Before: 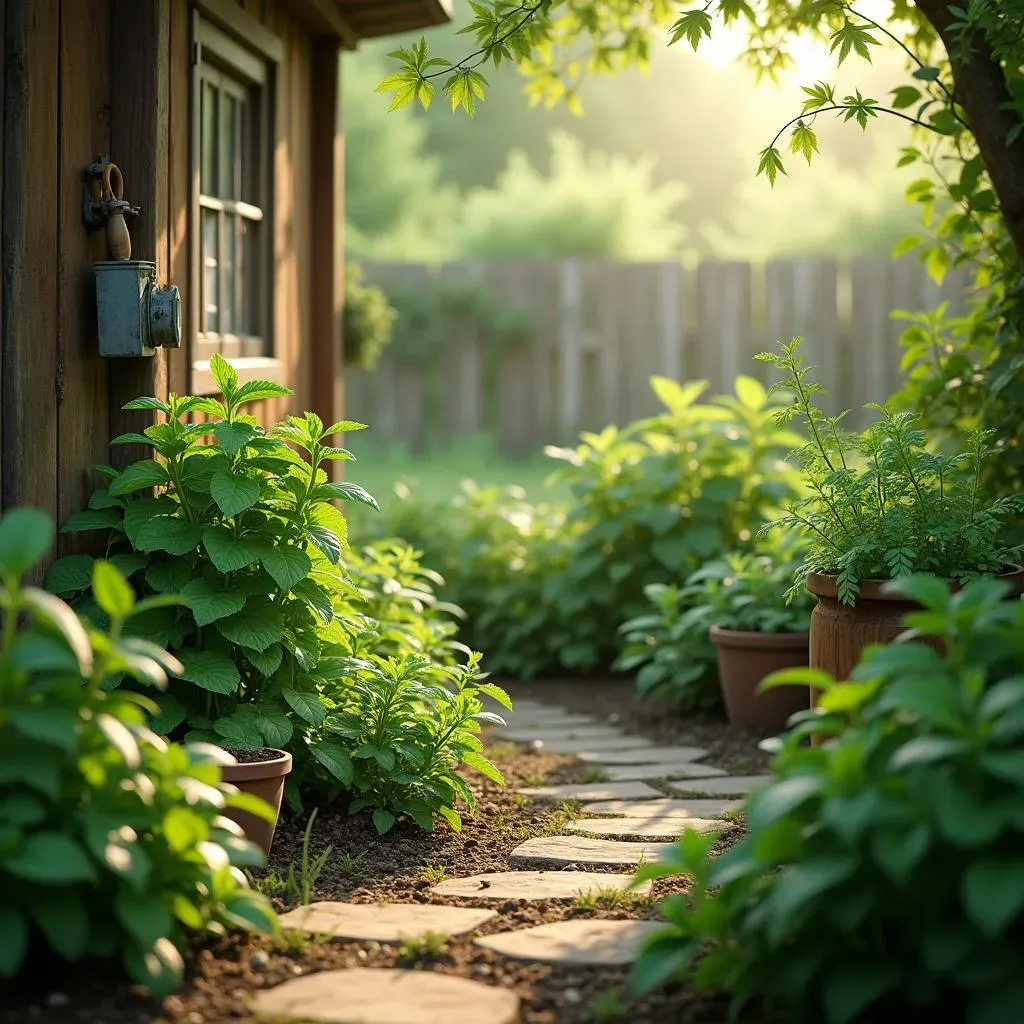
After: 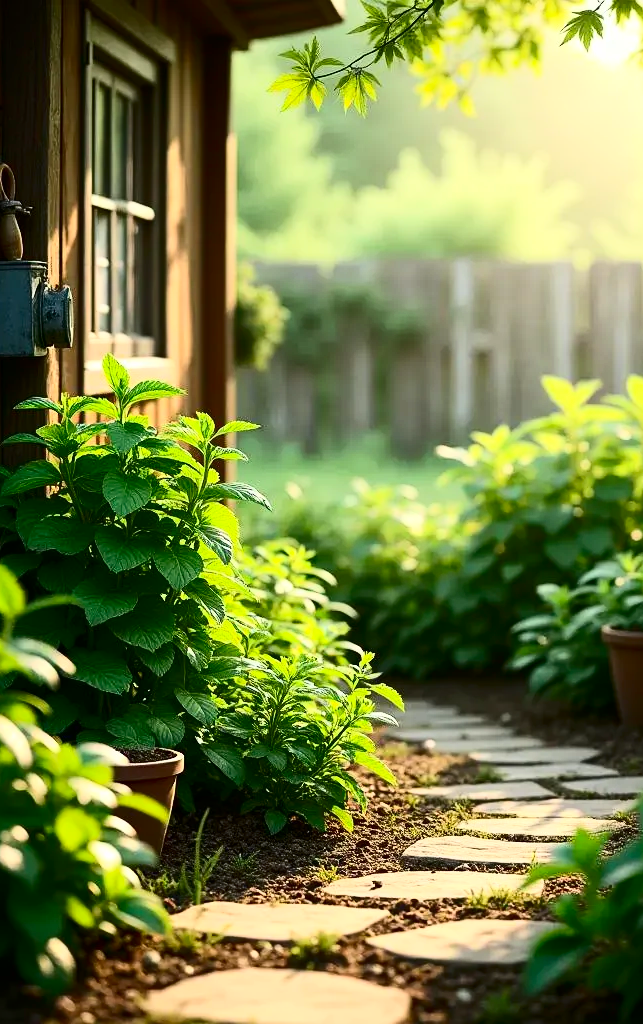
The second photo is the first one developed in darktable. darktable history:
contrast brightness saturation: contrast 0.4, brightness 0.05, saturation 0.25
crop: left 10.644%, right 26.528%
